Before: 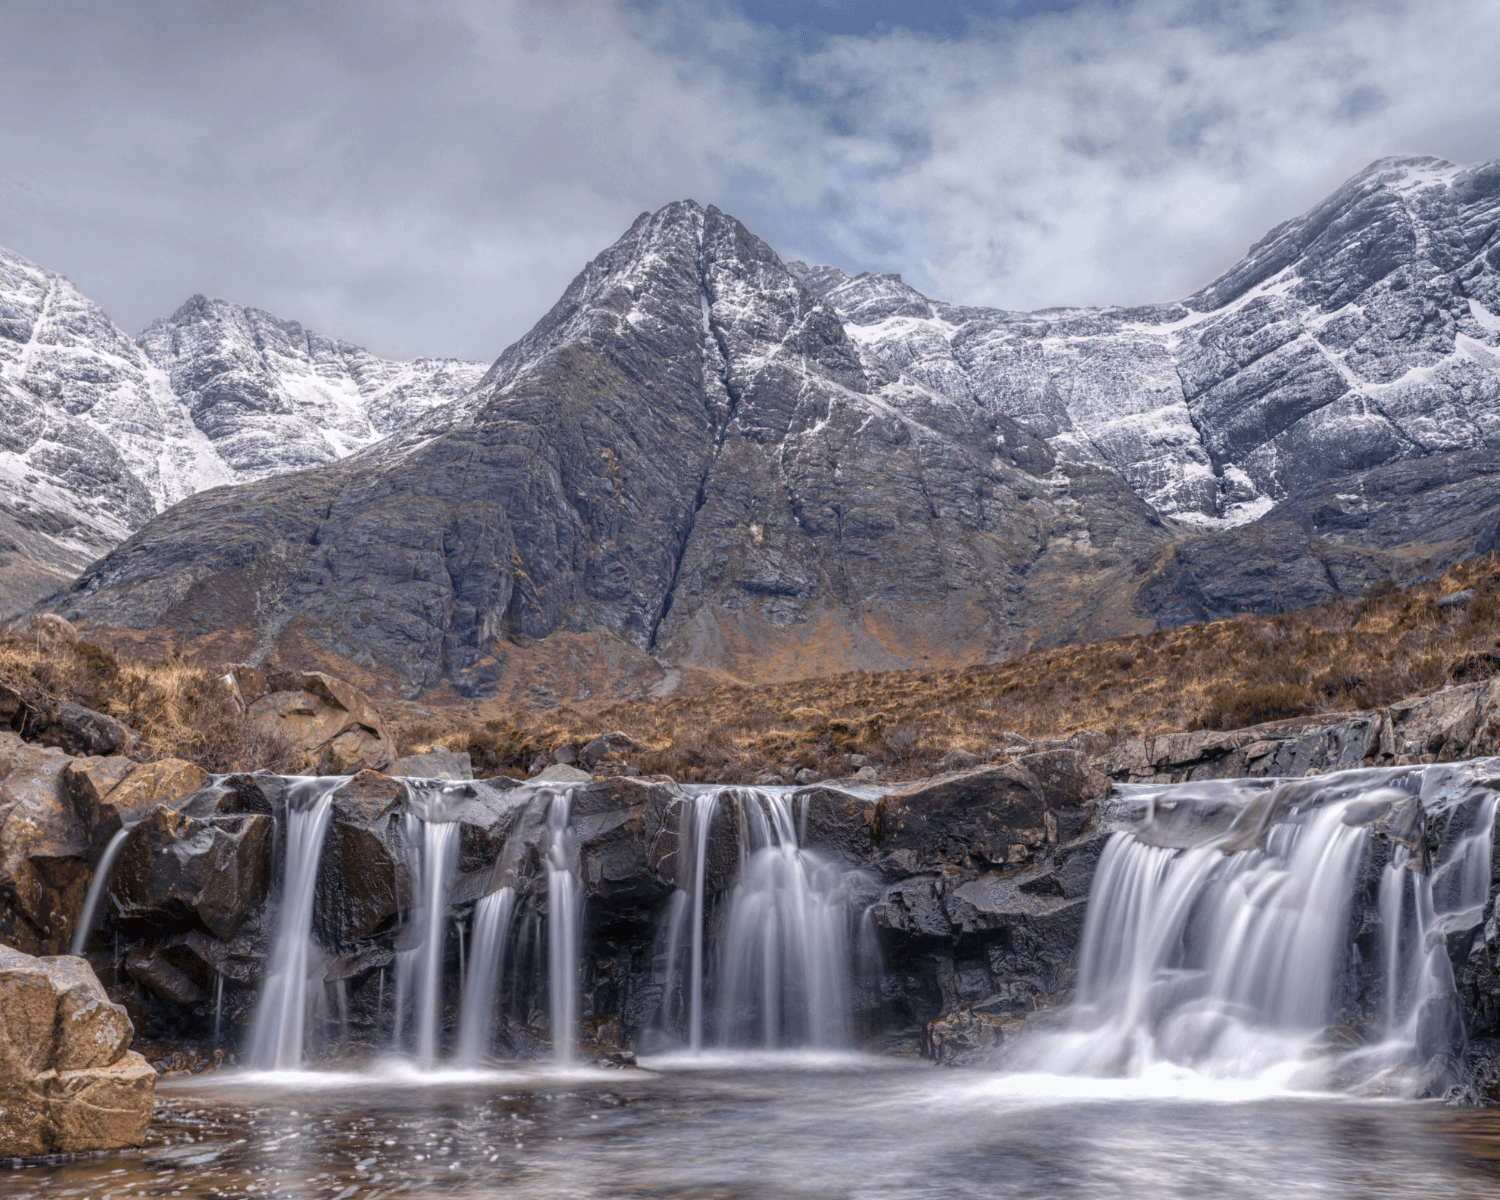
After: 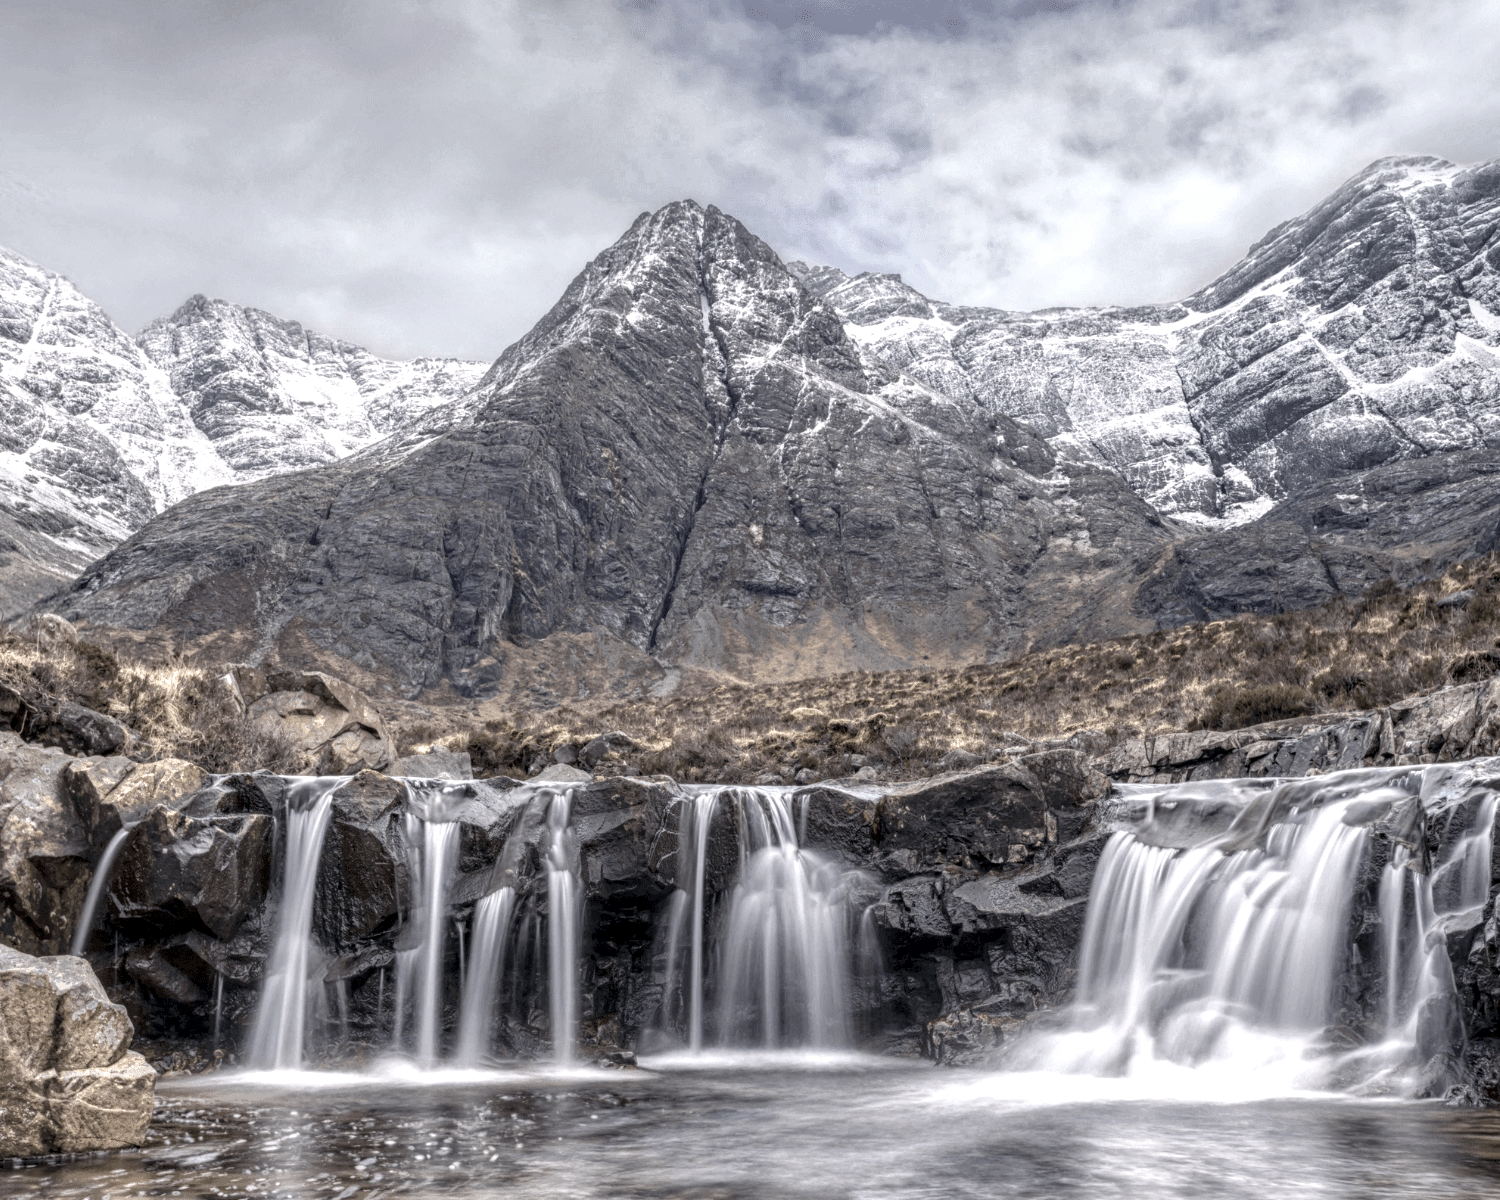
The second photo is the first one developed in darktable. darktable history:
local contrast: detail 130%
color zones: curves: ch0 [(0.25, 0.667) (0.758, 0.368)]; ch1 [(0.215, 0.245) (0.761, 0.373)]; ch2 [(0.247, 0.554) (0.761, 0.436)]
exposure: exposure 0.201 EV, compensate exposure bias true, compensate highlight preservation false
